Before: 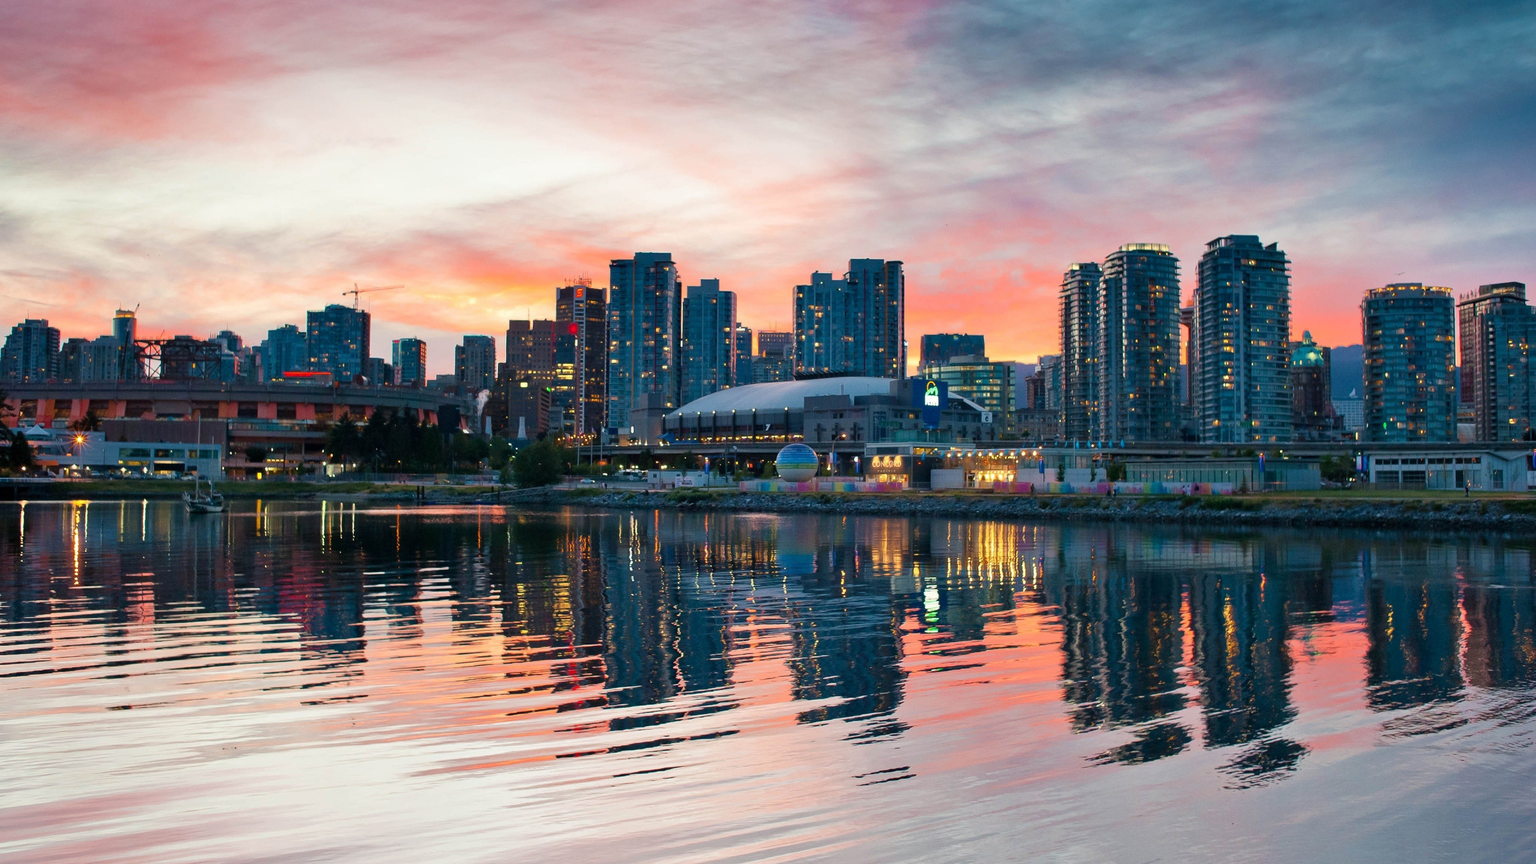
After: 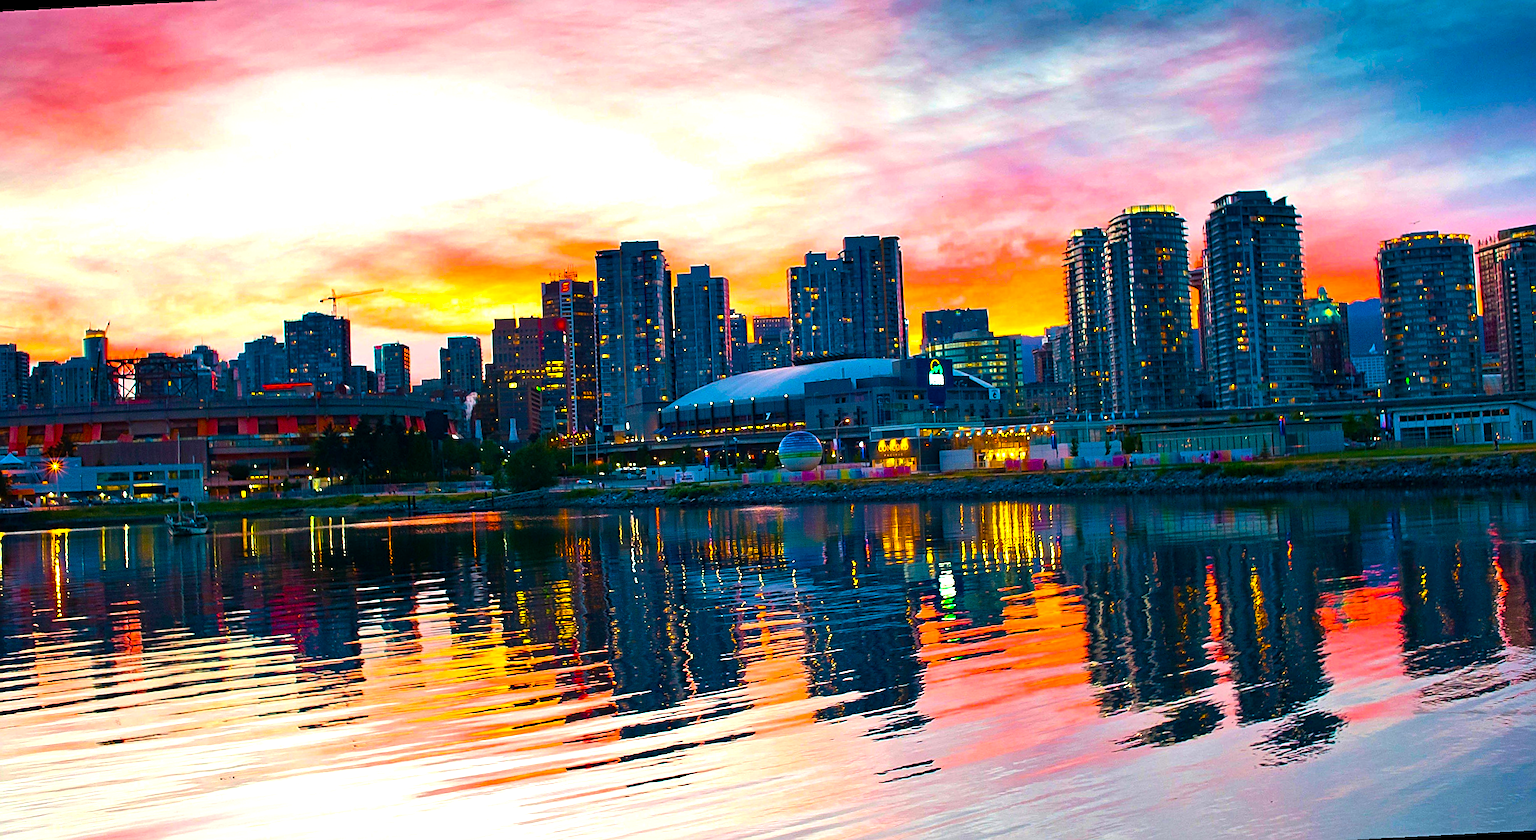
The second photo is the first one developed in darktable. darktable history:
sharpen: on, module defaults
contrast equalizer: y [[0.5, 0.5, 0.468, 0.5, 0.5, 0.5], [0.5 ×6], [0.5 ×6], [0 ×6], [0 ×6]]
rotate and perspective: rotation -3°, crop left 0.031, crop right 0.968, crop top 0.07, crop bottom 0.93
color balance rgb: linear chroma grading › shadows -40%, linear chroma grading › highlights 40%, linear chroma grading › global chroma 45%, linear chroma grading › mid-tones -30%, perceptual saturation grading › global saturation 55%, perceptual saturation grading › highlights -50%, perceptual saturation grading › mid-tones 40%, perceptual saturation grading › shadows 30%, perceptual brilliance grading › global brilliance 20%, perceptual brilliance grading › shadows -40%, global vibrance 35%
